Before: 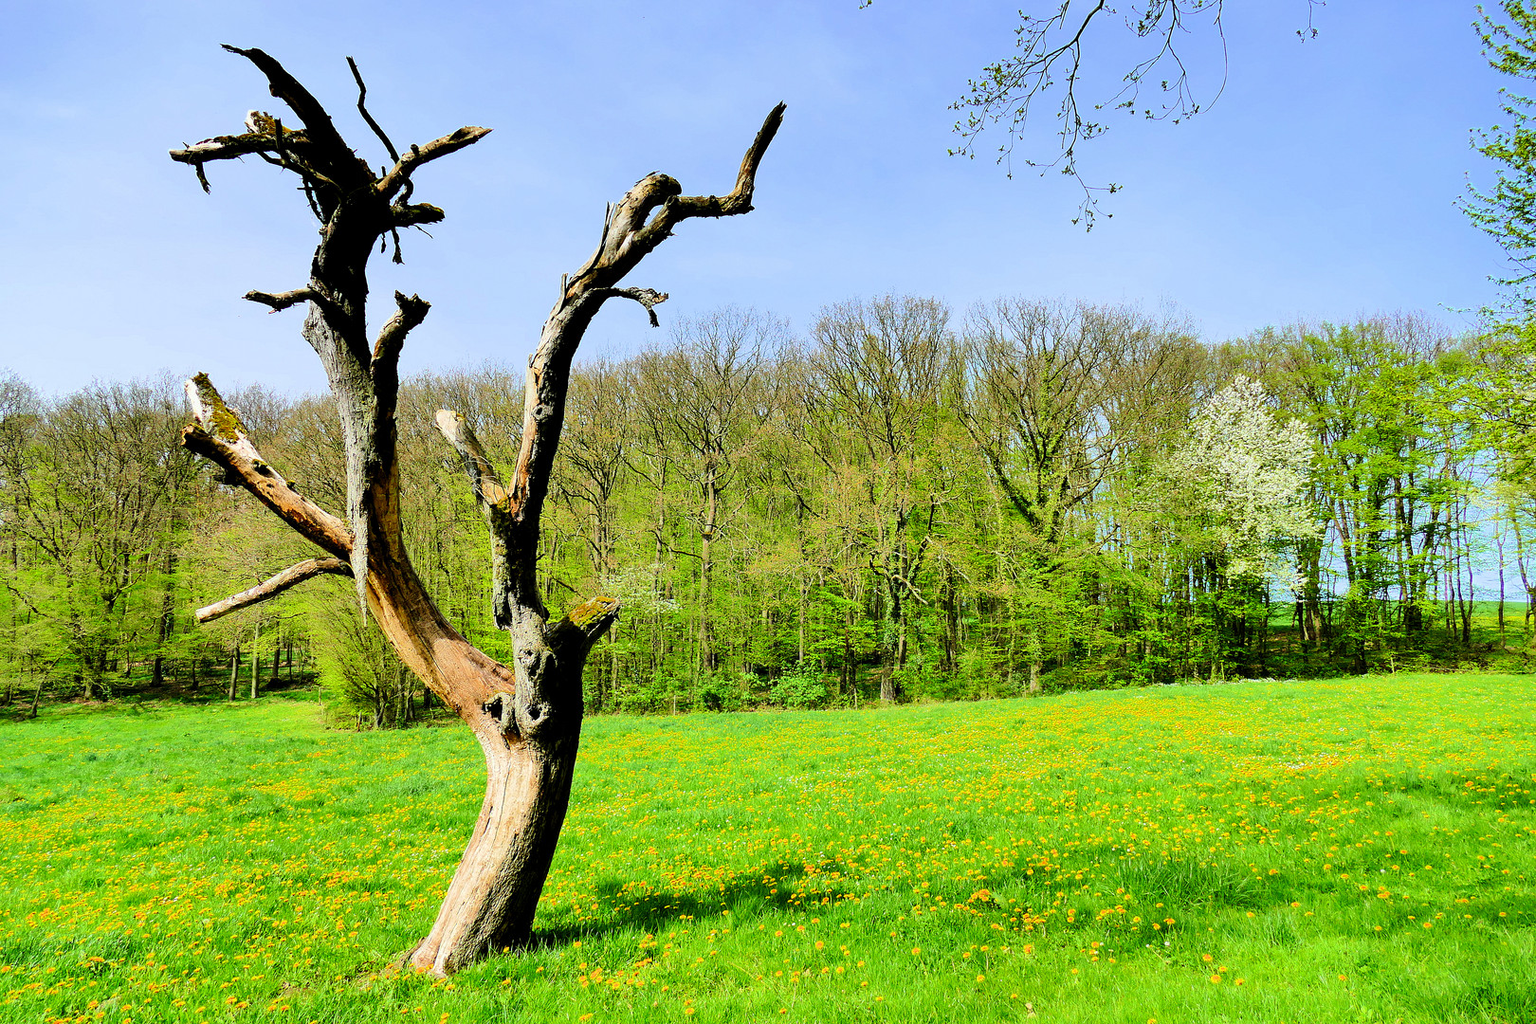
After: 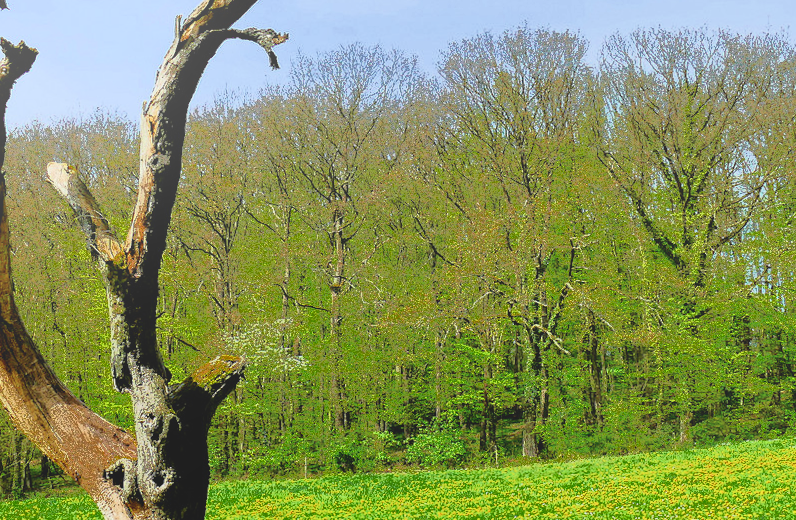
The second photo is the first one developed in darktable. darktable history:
bloom: size 38%, threshold 95%, strength 30%
contrast brightness saturation: contrast -0.08, brightness -0.04, saturation -0.11
rotate and perspective: rotation -1.42°, crop left 0.016, crop right 0.984, crop top 0.035, crop bottom 0.965
fill light: exposure -0.73 EV, center 0.69, width 2.2
crop: left 25%, top 25%, right 25%, bottom 25%
